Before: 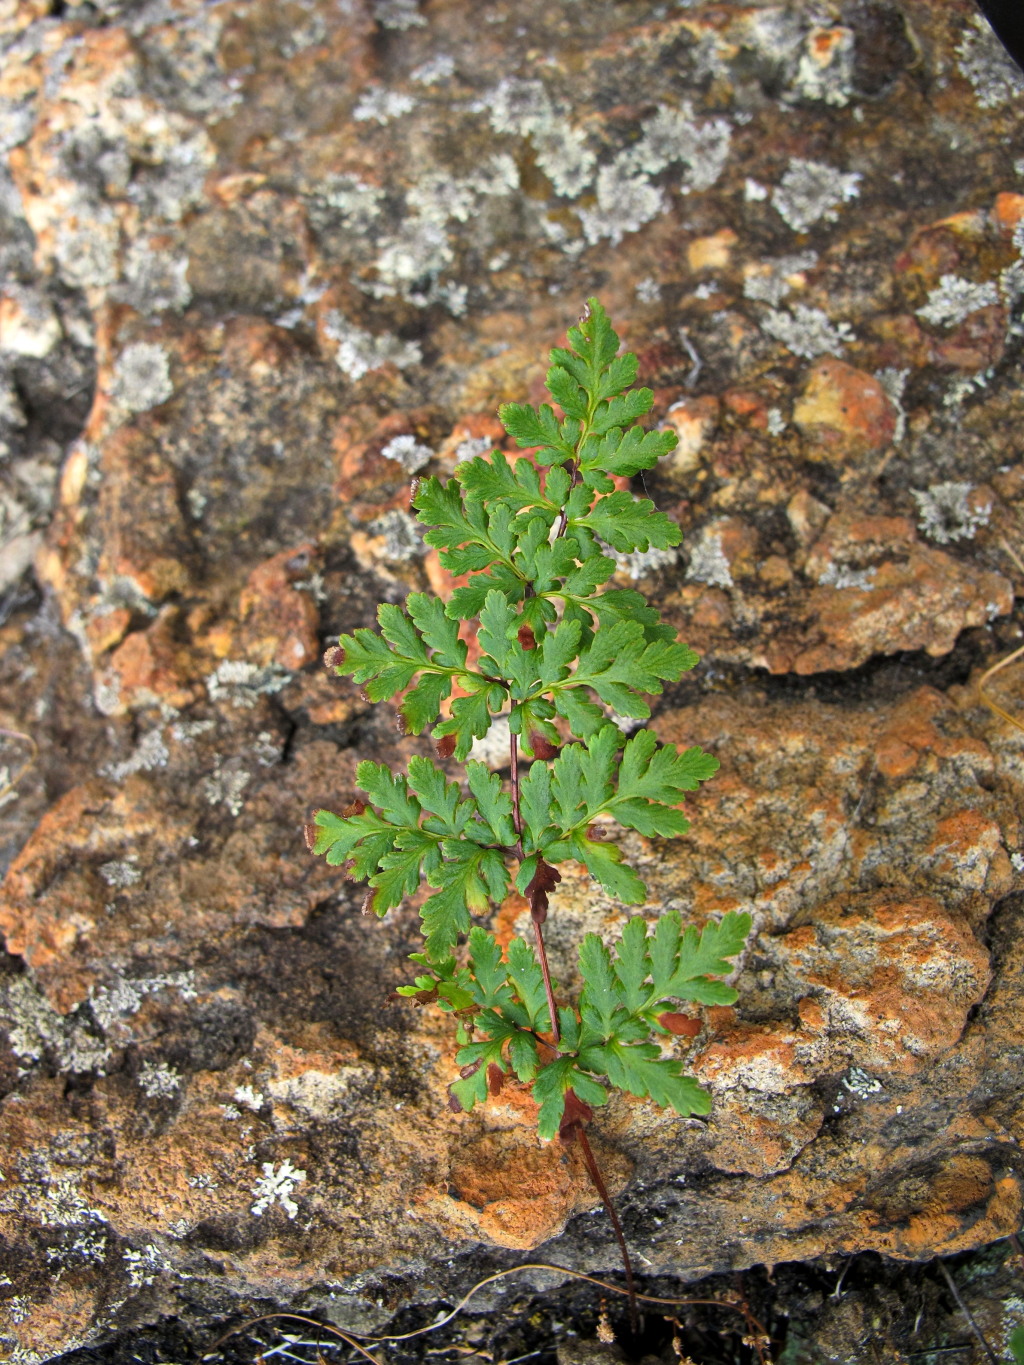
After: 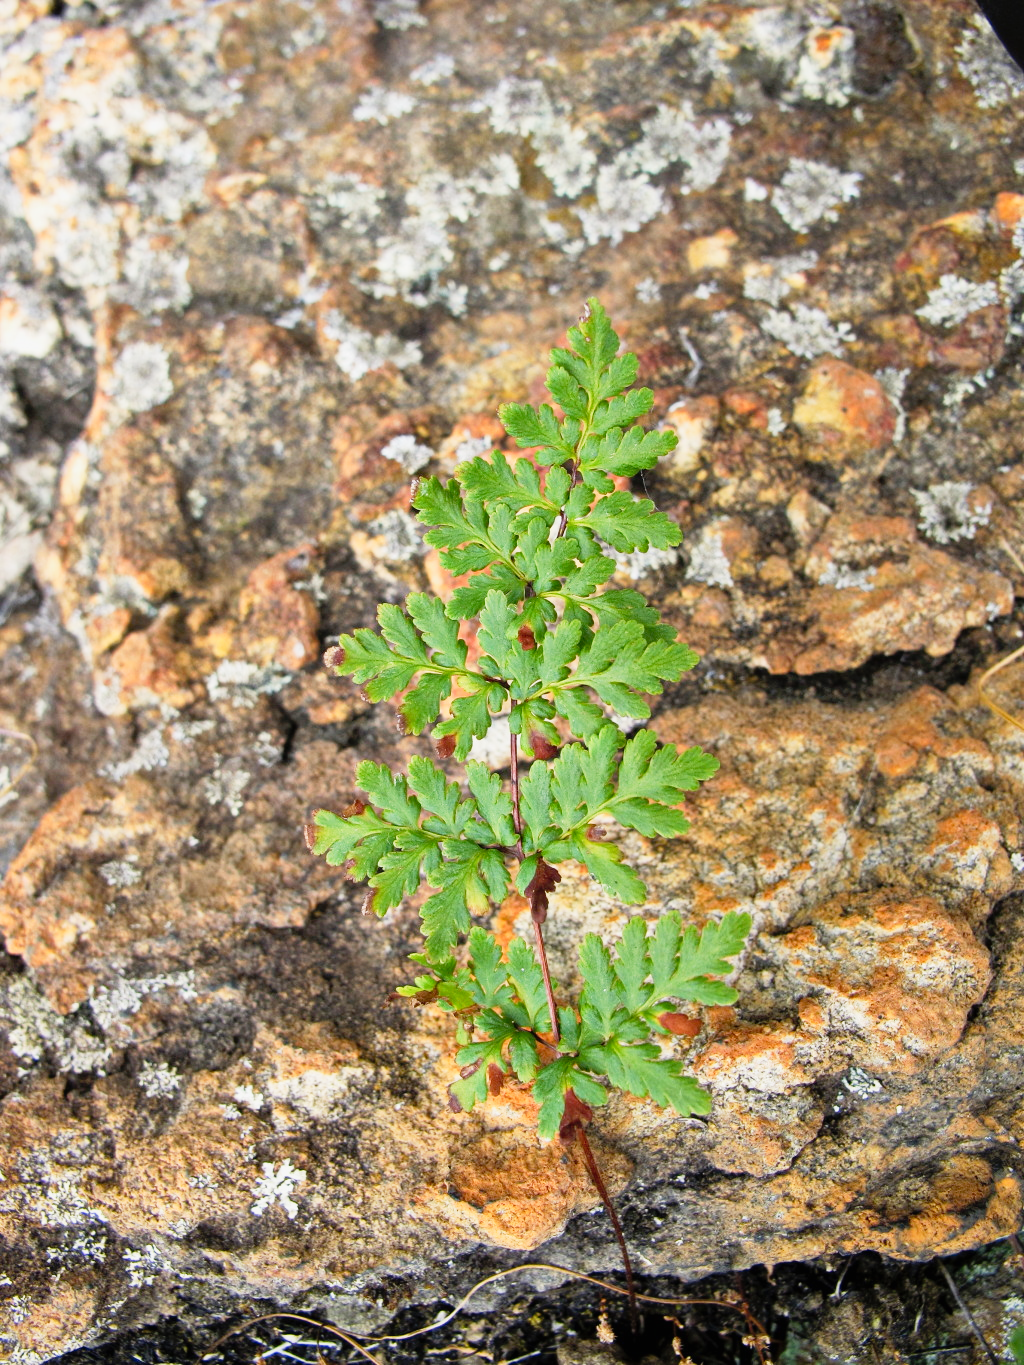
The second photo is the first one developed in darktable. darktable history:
tone curve: curves: ch0 [(0, 0.005) (0.103, 0.097) (0.18, 0.22) (0.378, 0.482) (0.504, 0.631) (0.663, 0.801) (0.834, 0.914) (1, 0.971)]; ch1 [(0, 0) (0.172, 0.123) (0.324, 0.253) (0.396, 0.388) (0.478, 0.461) (0.499, 0.498) (0.522, 0.528) (0.604, 0.692) (0.704, 0.818) (1, 1)]; ch2 [(0, 0) (0.411, 0.424) (0.496, 0.5) (0.515, 0.519) (0.555, 0.585) (0.628, 0.703) (1, 1)], preserve colors none
